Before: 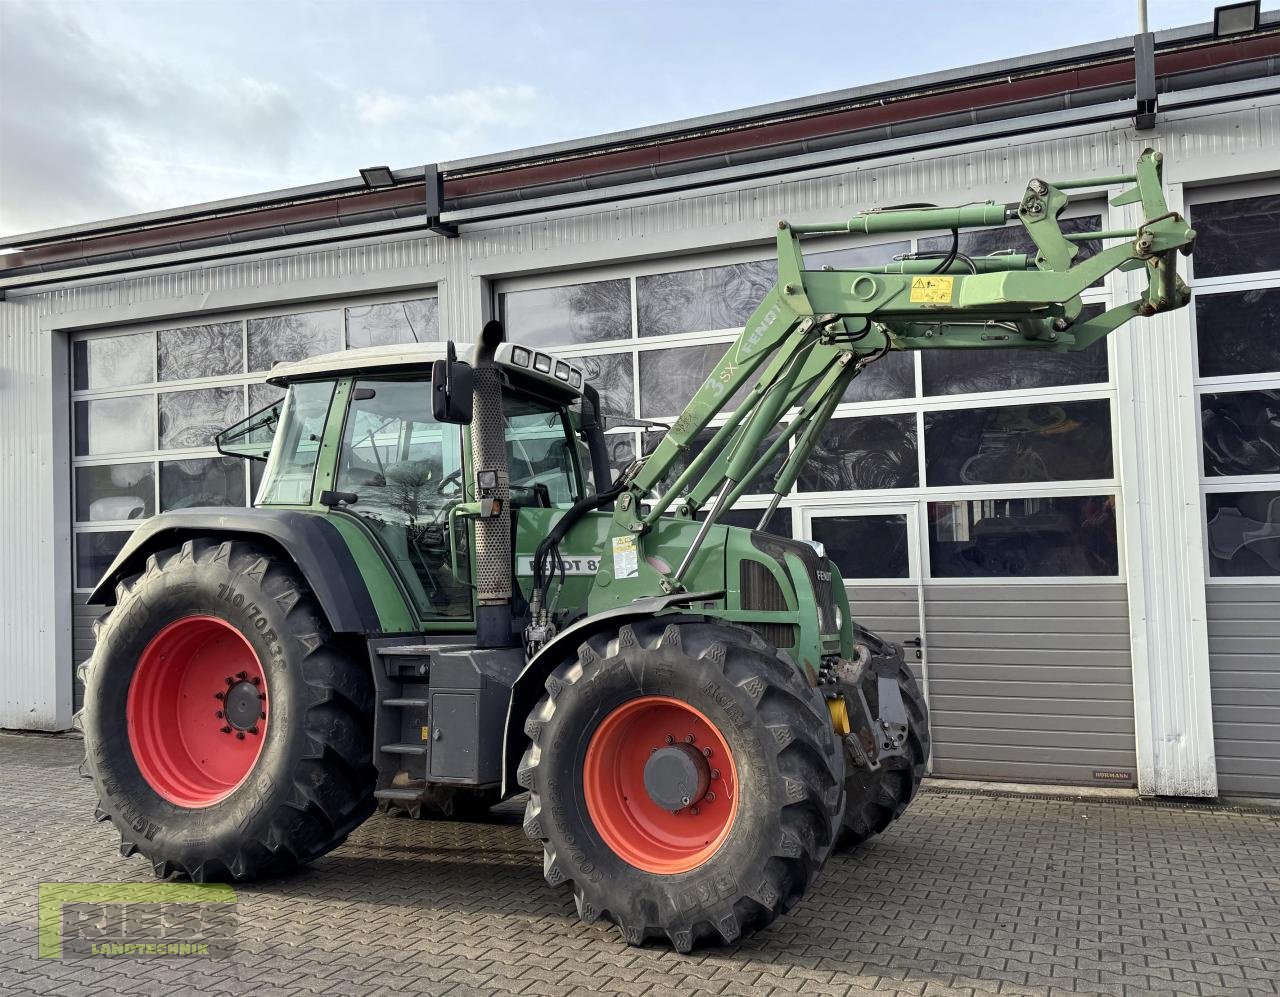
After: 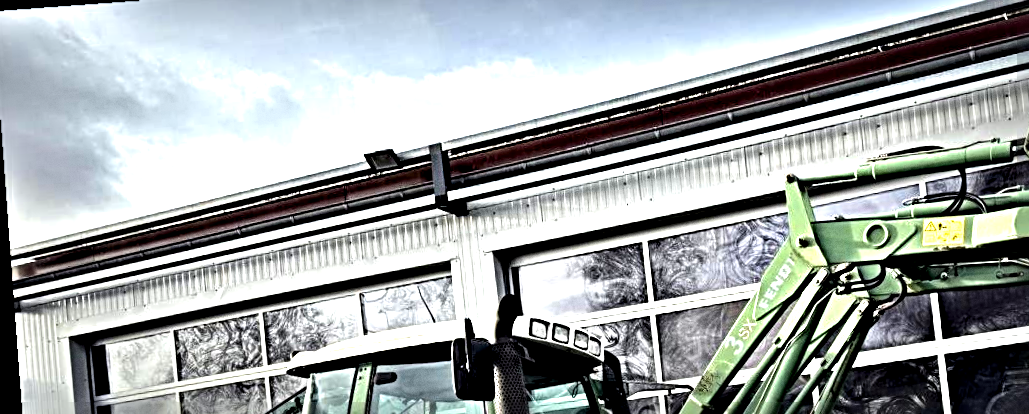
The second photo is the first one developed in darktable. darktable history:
crop: left 0.579%, top 7.627%, right 23.167%, bottom 54.275%
sharpen: radius 4.883
contrast equalizer: octaves 7, y [[0.48, 0.654, 0.731, 0.706, 0.772, 0.382], [0.55 ×6], [0 ×6], [0 ×6], [0 ×6]]
color balance rgb: perceptual saturation grading › global saturation 20%, global vibrance 20%
exposure: black level correction 0, exposure 0.5 EV, compensate highlight preservation false
vignetting: fall-off start 53.2%, brightness -0.594, saturation 0, automatic ratio true, width/height ratio 1.313, shape 0.22, unbound false
rotate and perspective: rotation -4.25°, automatic cropping off
grain: on, module defaults
